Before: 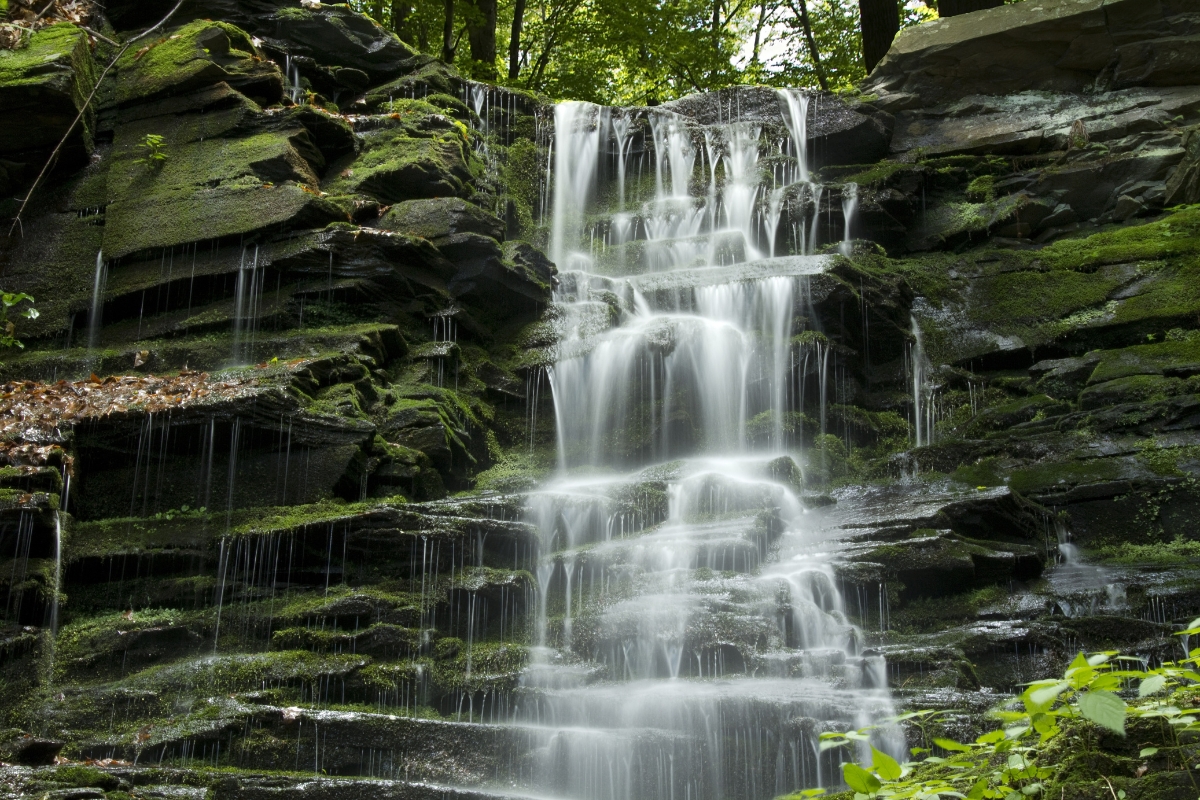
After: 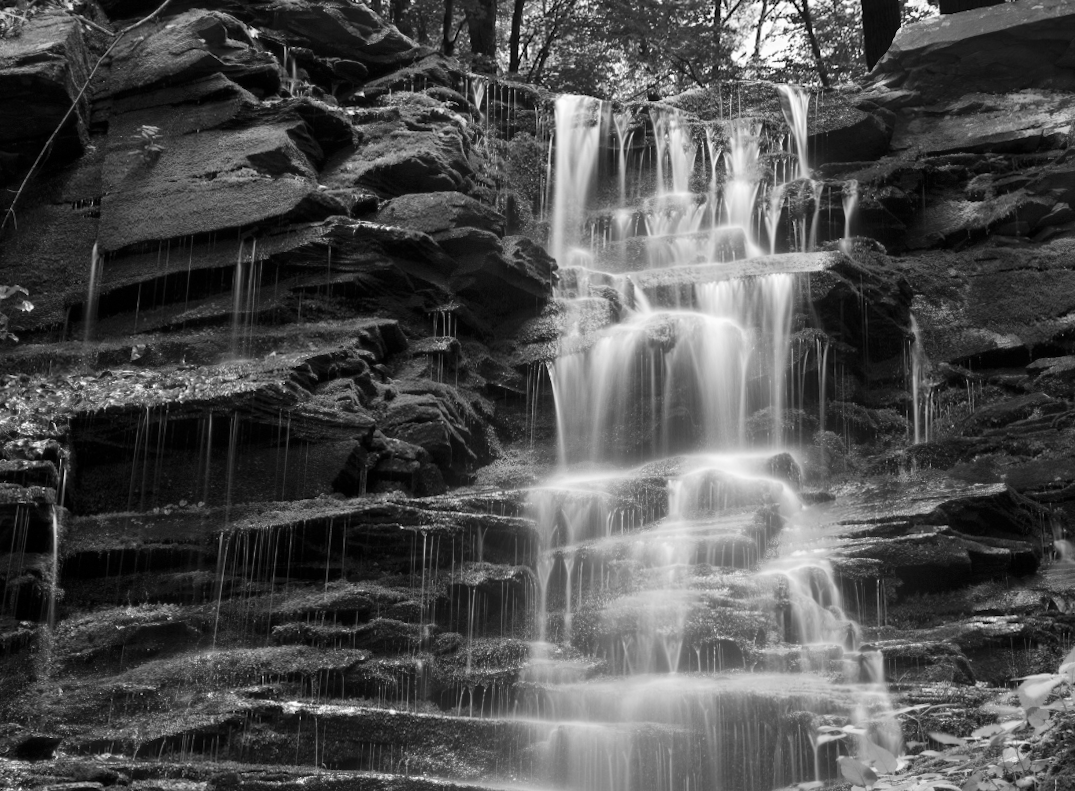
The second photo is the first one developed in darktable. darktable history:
monochrome: a -6.99, b 35.61, size 1.4
rotate and perspective: rotation 0.174°, lens shift (vertical) 0.013, lens shift (horizontal) 0.019, shear 0.001, automatic cropping original format, crop left 0.007, crop right 0.991, crop top 0.016, crop bottom 0.997
crop: right 9.509%, bottom 0.031%
